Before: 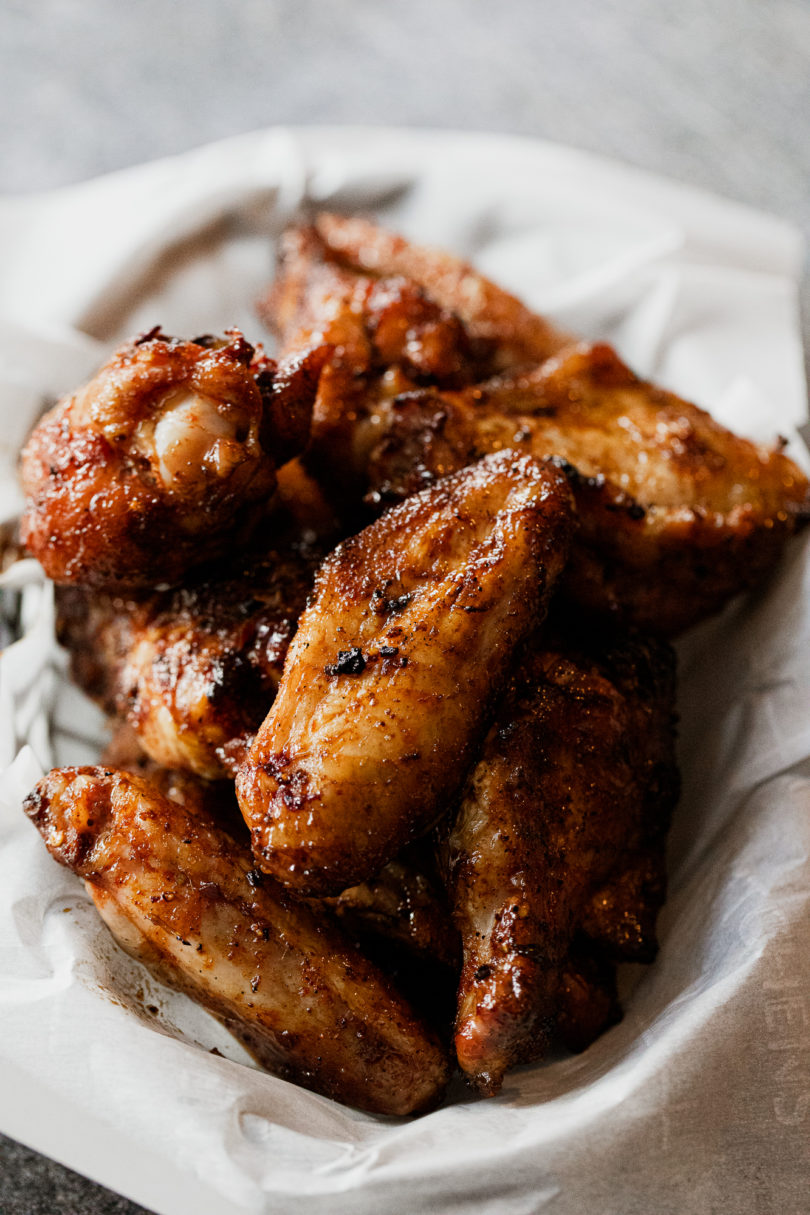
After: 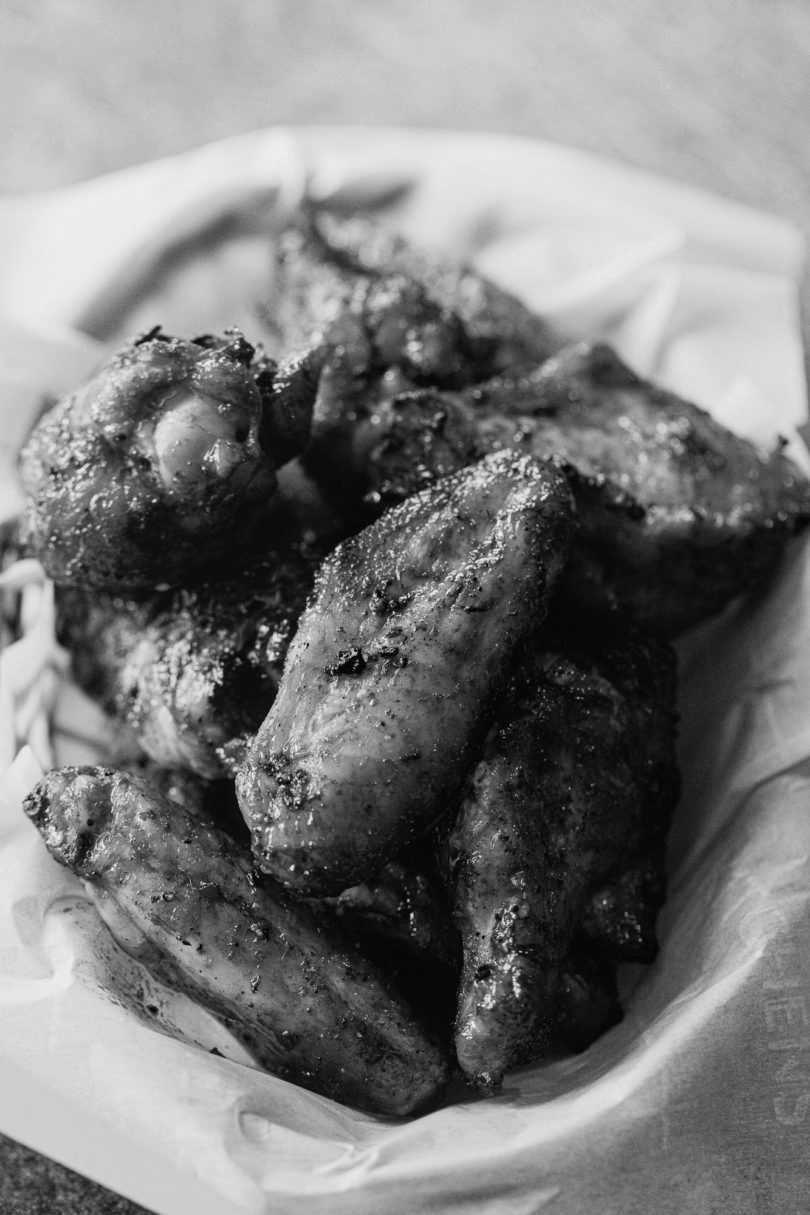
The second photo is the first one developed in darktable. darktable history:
local contrast: detail 110%
monochrome: on, module defaults
